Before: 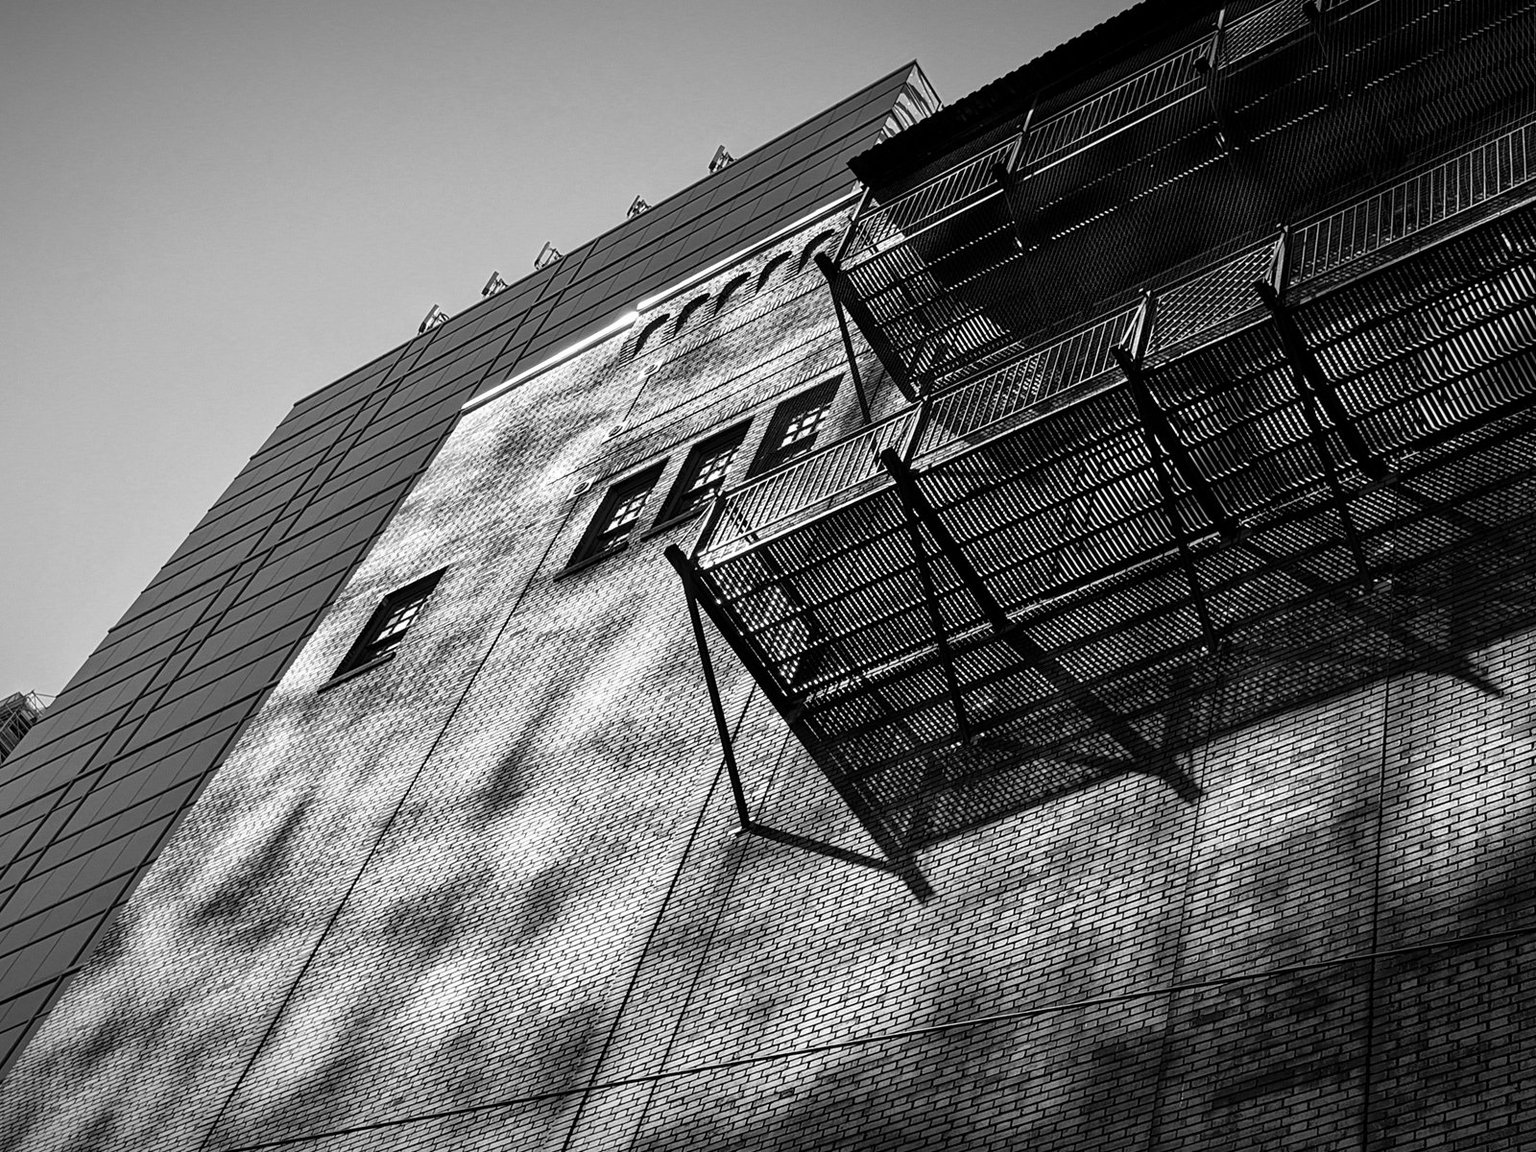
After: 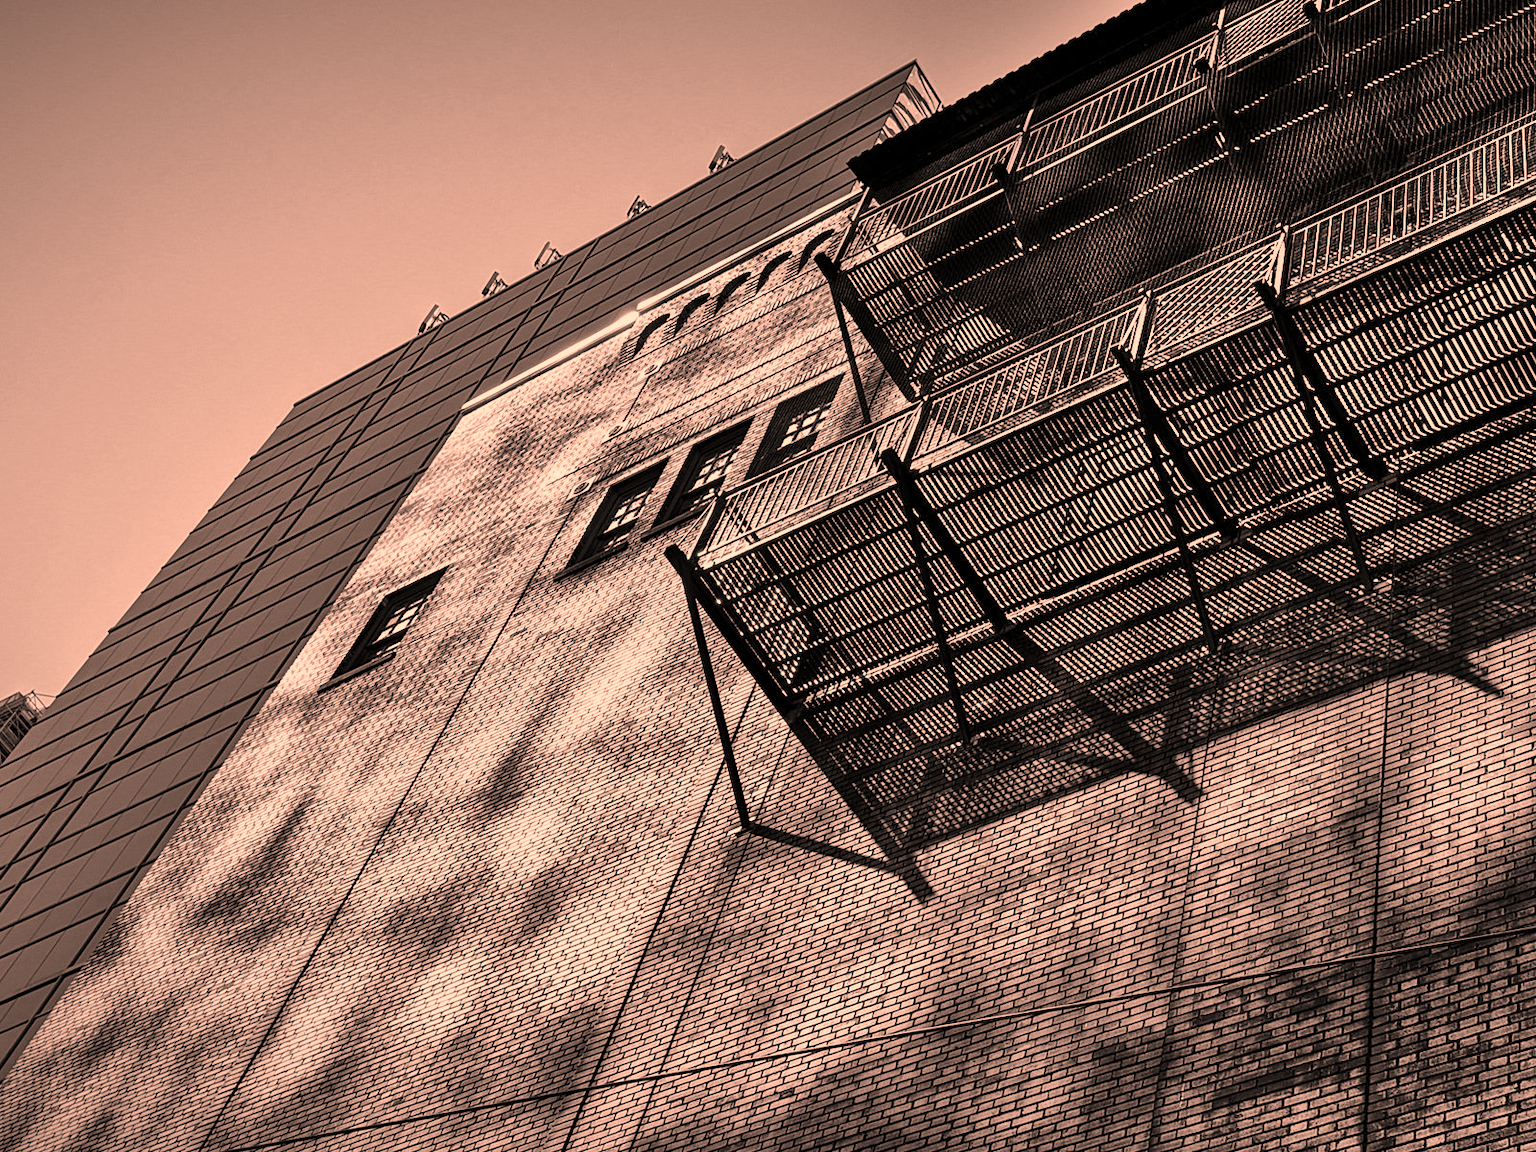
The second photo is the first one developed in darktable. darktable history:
shadows and highlights: shadows 75, highlights -25, soften with gaussian
color correction: highlights a* 40, highlights b* 40, saturation 0.69
